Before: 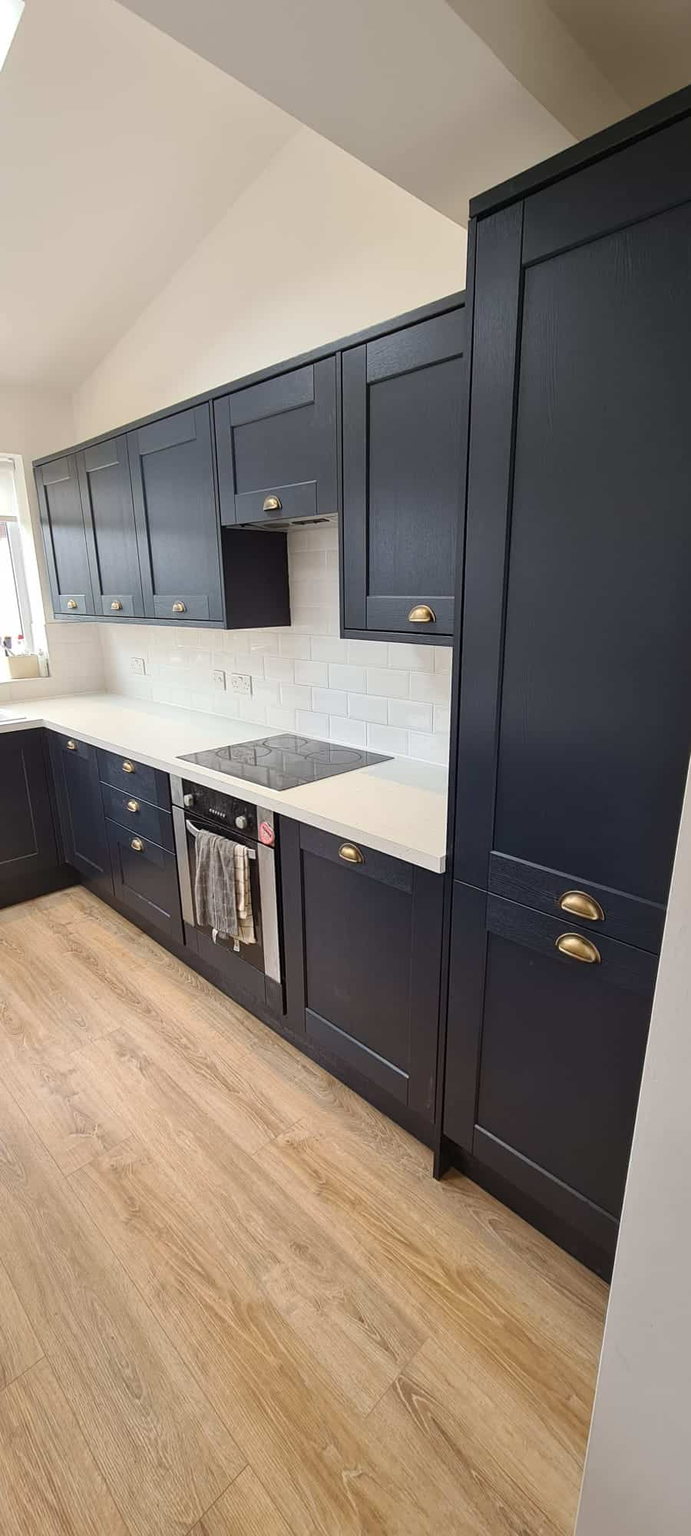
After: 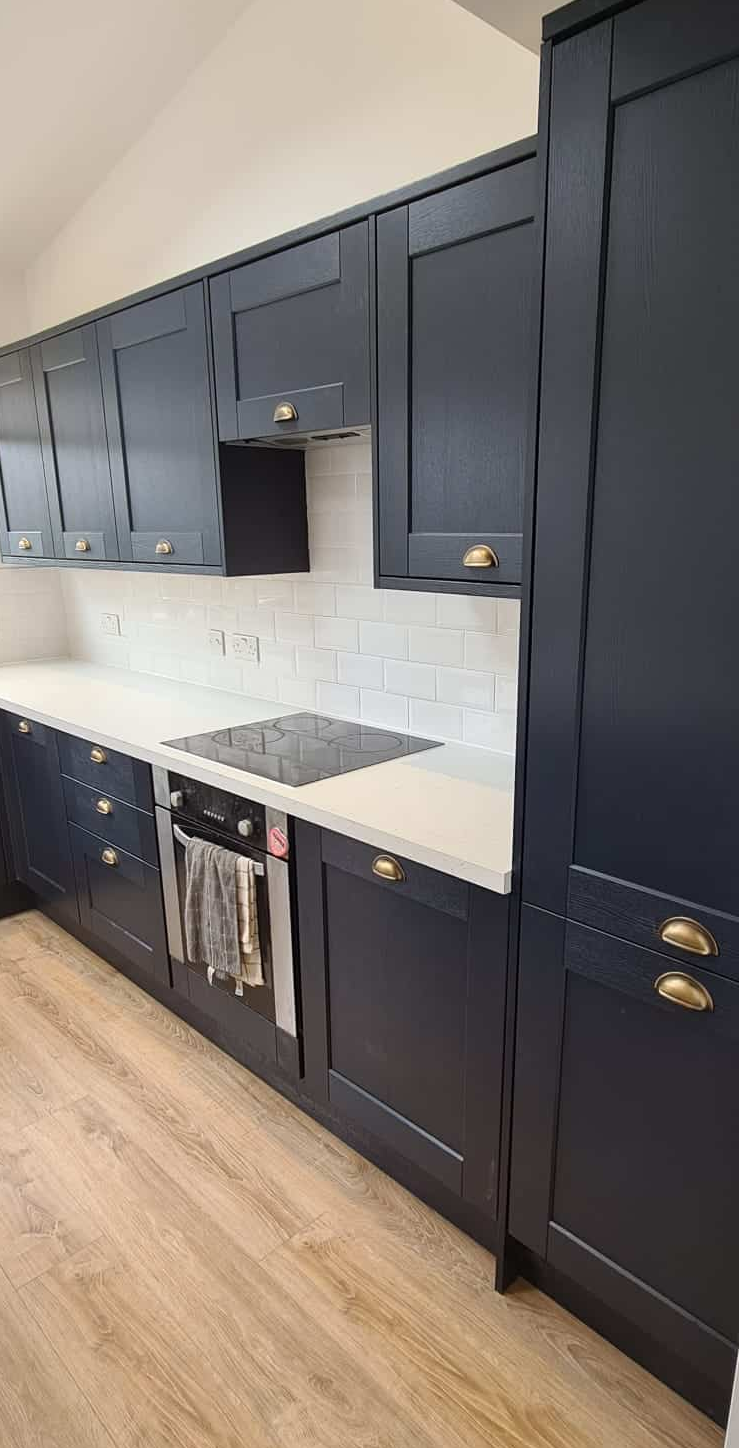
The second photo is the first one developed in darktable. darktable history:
crop: left 7.752%, top 12.156%, right 10.131%, bottom 15.427%
